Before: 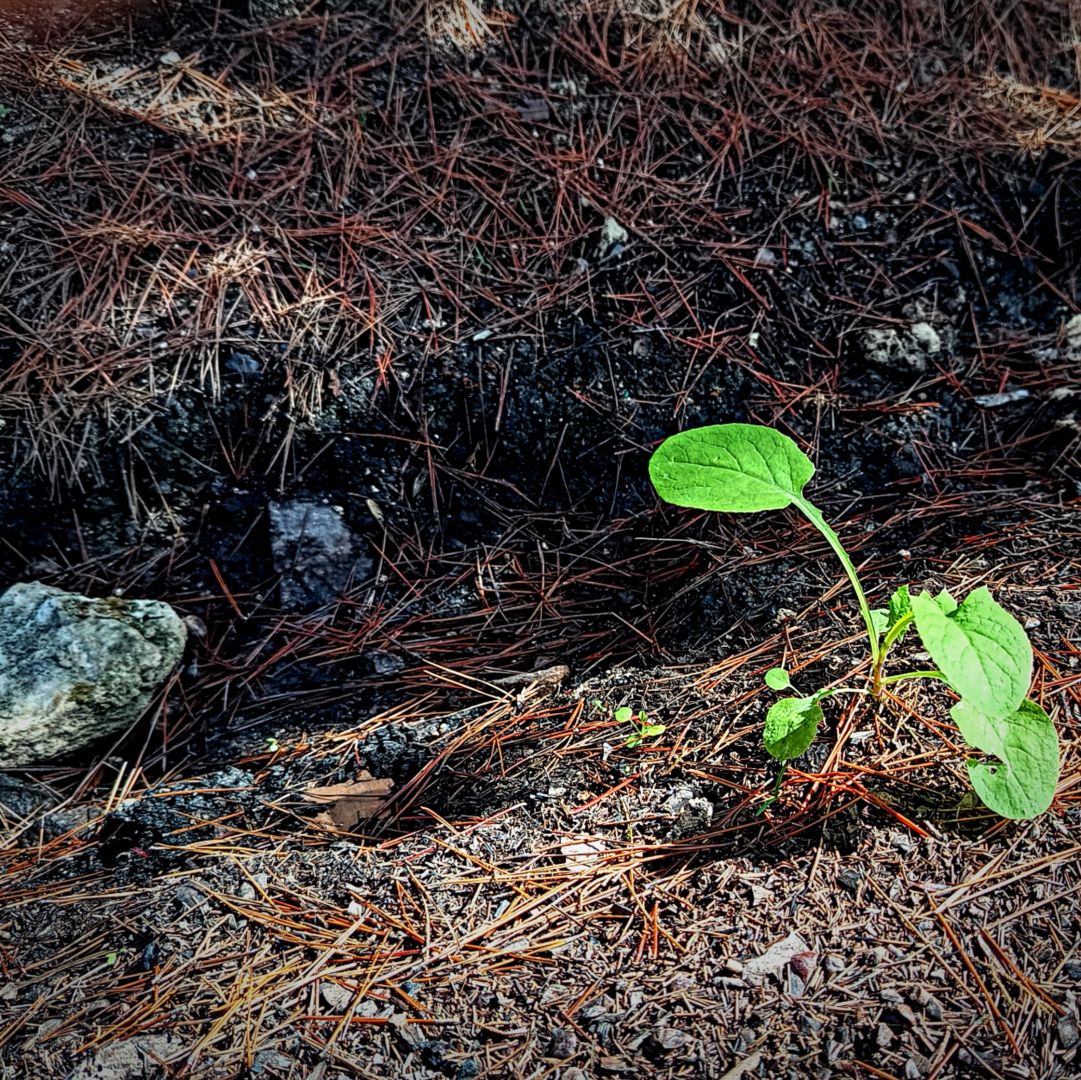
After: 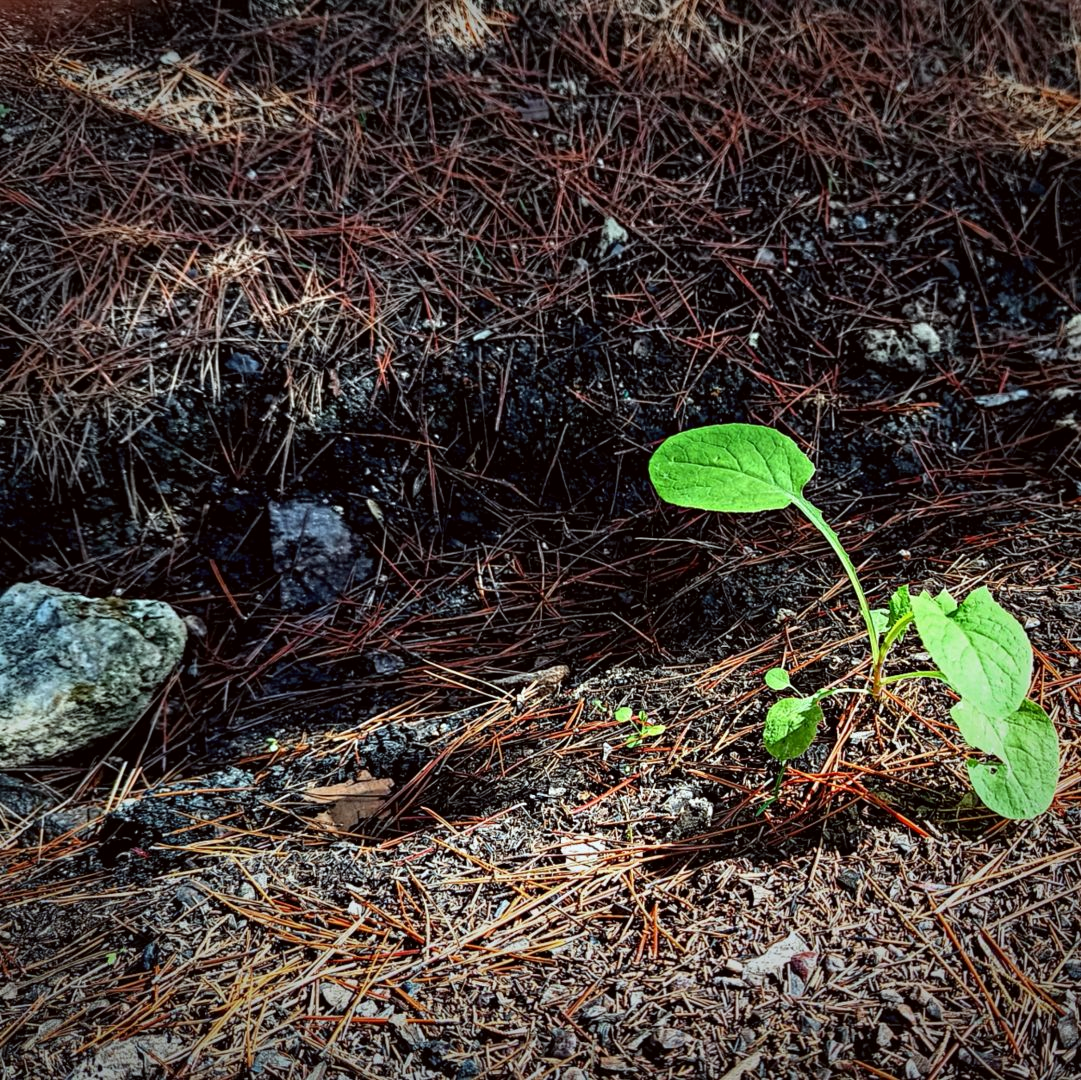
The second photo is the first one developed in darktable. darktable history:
color correction: highlights a* -2.85, highlights b* -2.34, shadows a* 2.21, shadows b* 2.75
